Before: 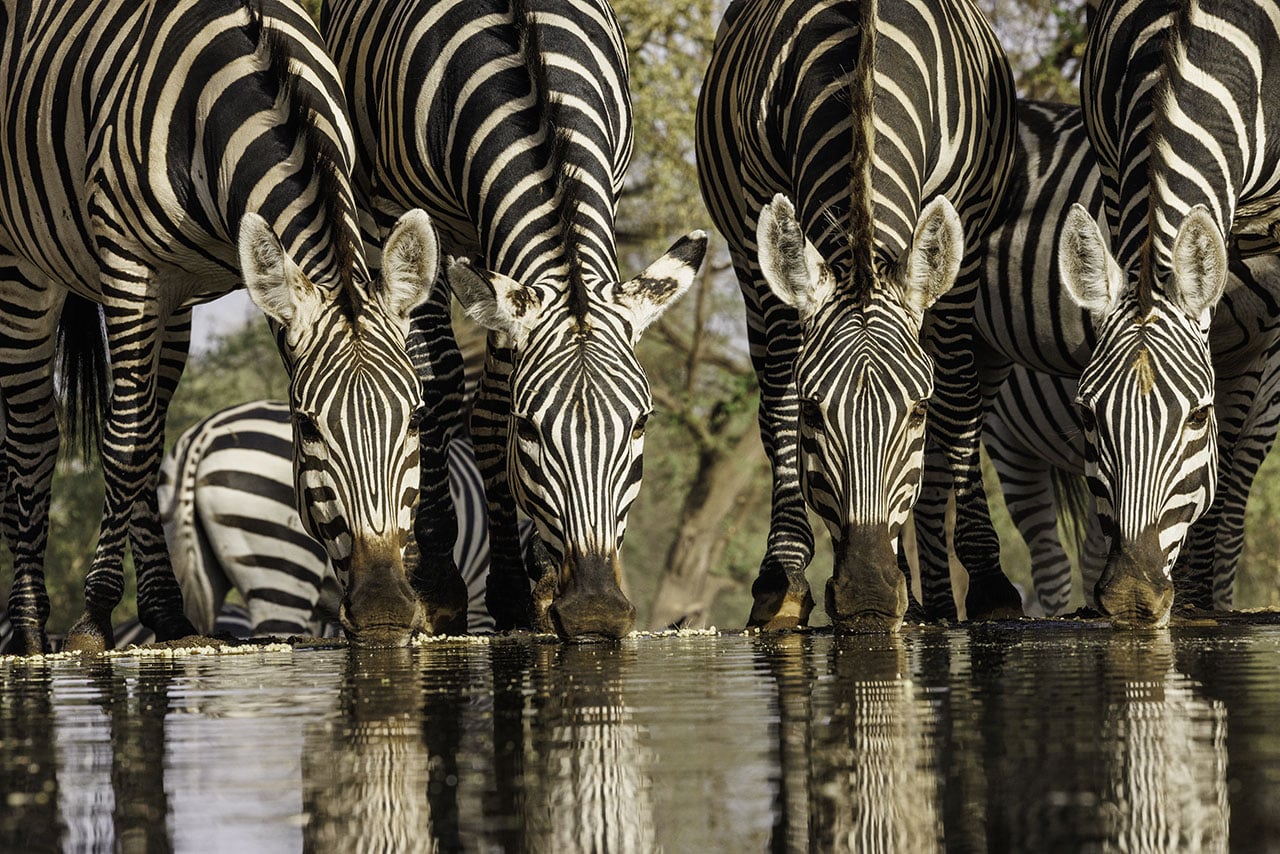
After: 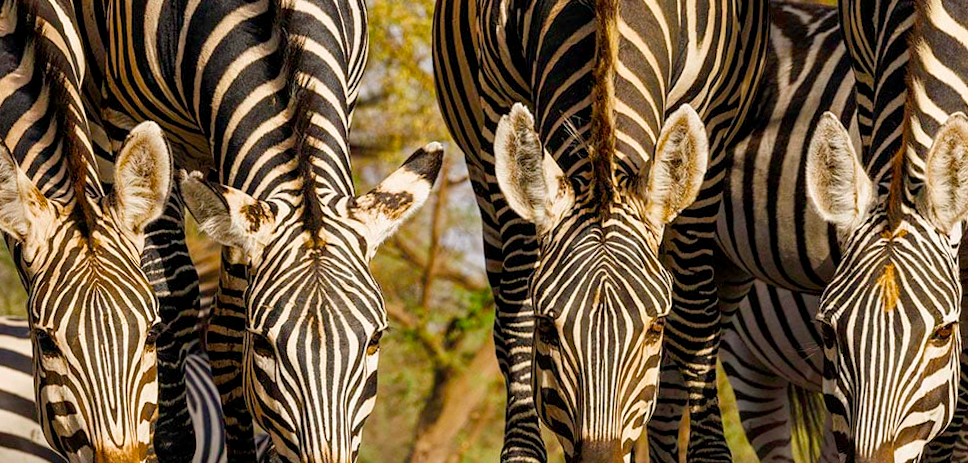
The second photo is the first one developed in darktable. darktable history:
exposure: black level correction 0.001, compensate highlight preservation false
crop: left 18.38%, top 11.092%, right 2.134%, bottom 33.217%
rotate and perspective: rotation 0.074°, lens shift (vertical) 0.096, lens shift (horizontal) -0.041, crop left 0.043, crop right 0.952, crop top 0.024, crop bottom 0.979
color balance rgb: linear chroma grading › global chroma 15%, perceptual saturation grading › global saturation 30%
